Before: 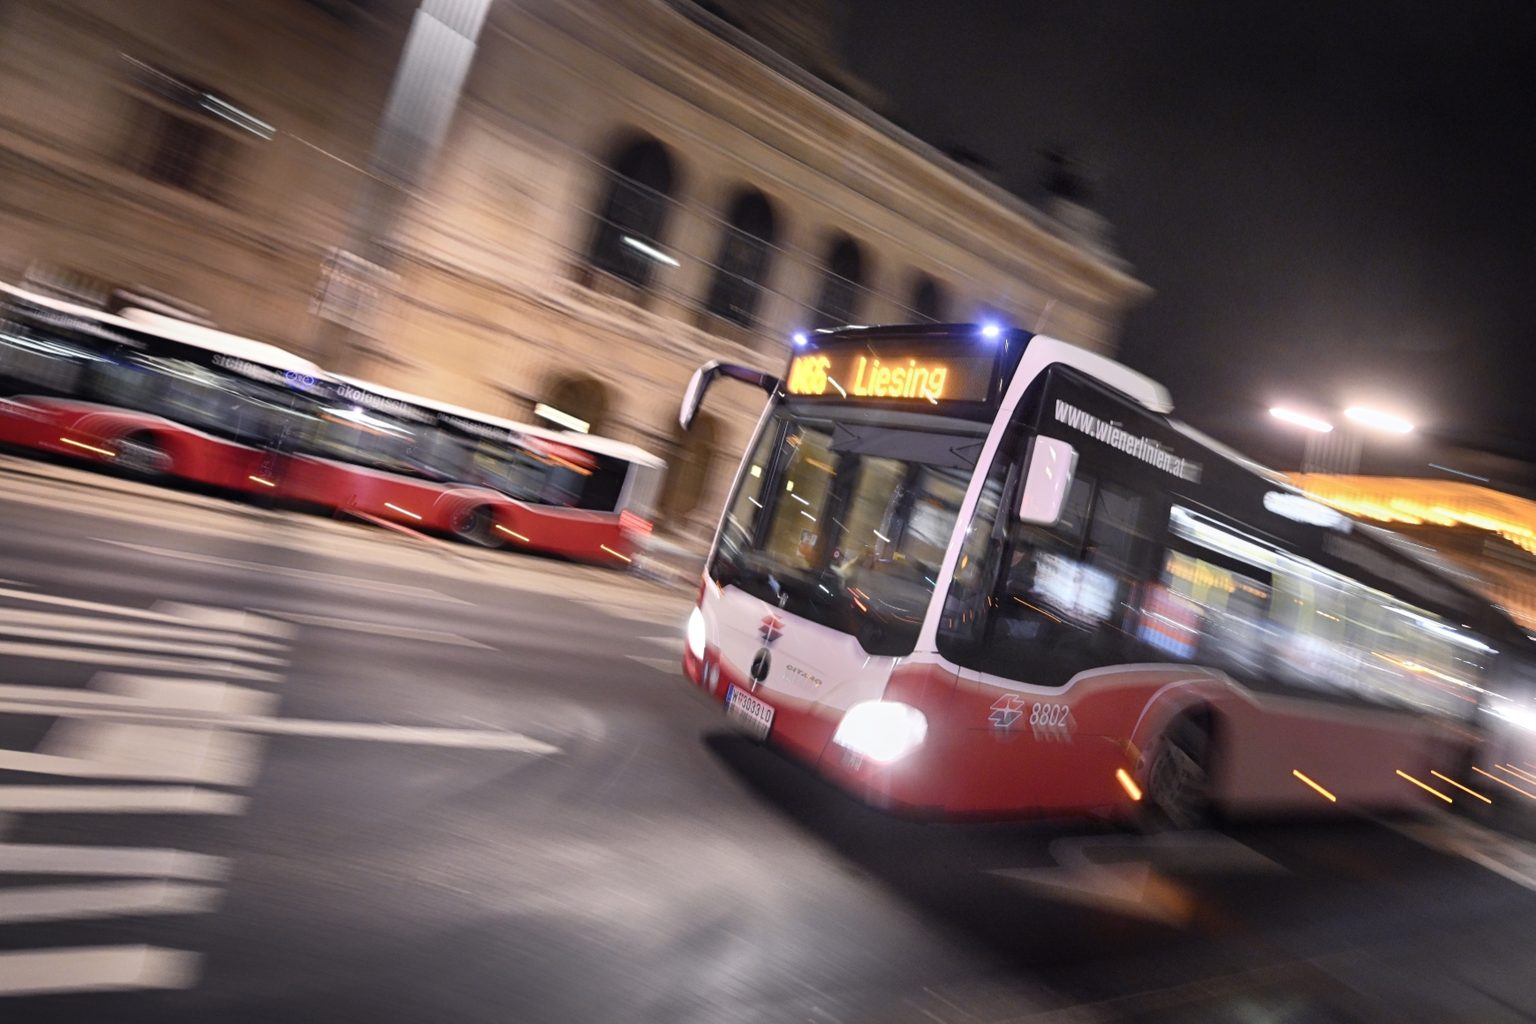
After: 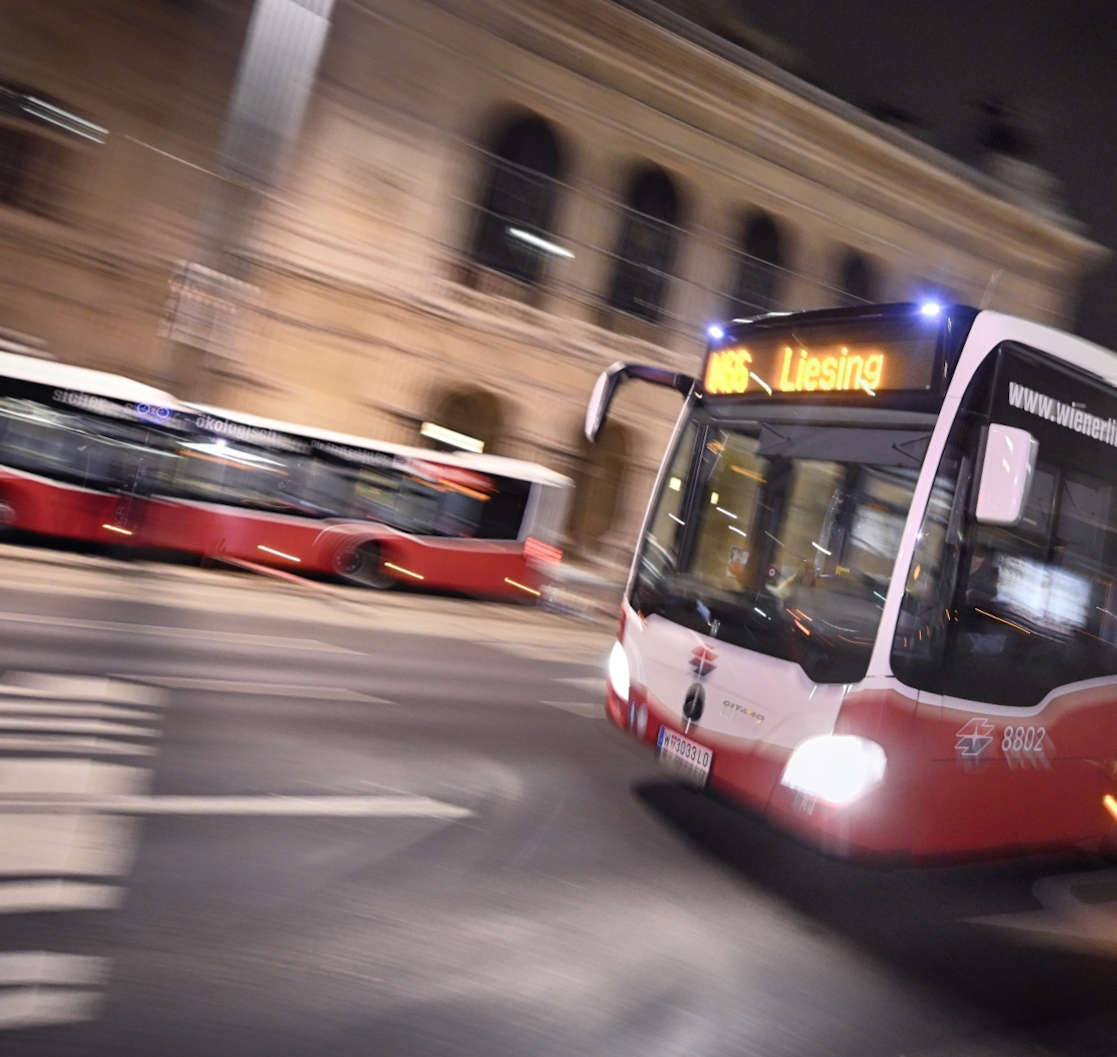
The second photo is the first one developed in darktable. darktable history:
rotate and perspective: rotation -3.52°, crop left 0.036, crop right 0.964, crop top 0.081, crop bottom 0.919
crop and rotate: left 8.786%, right 24.548%
